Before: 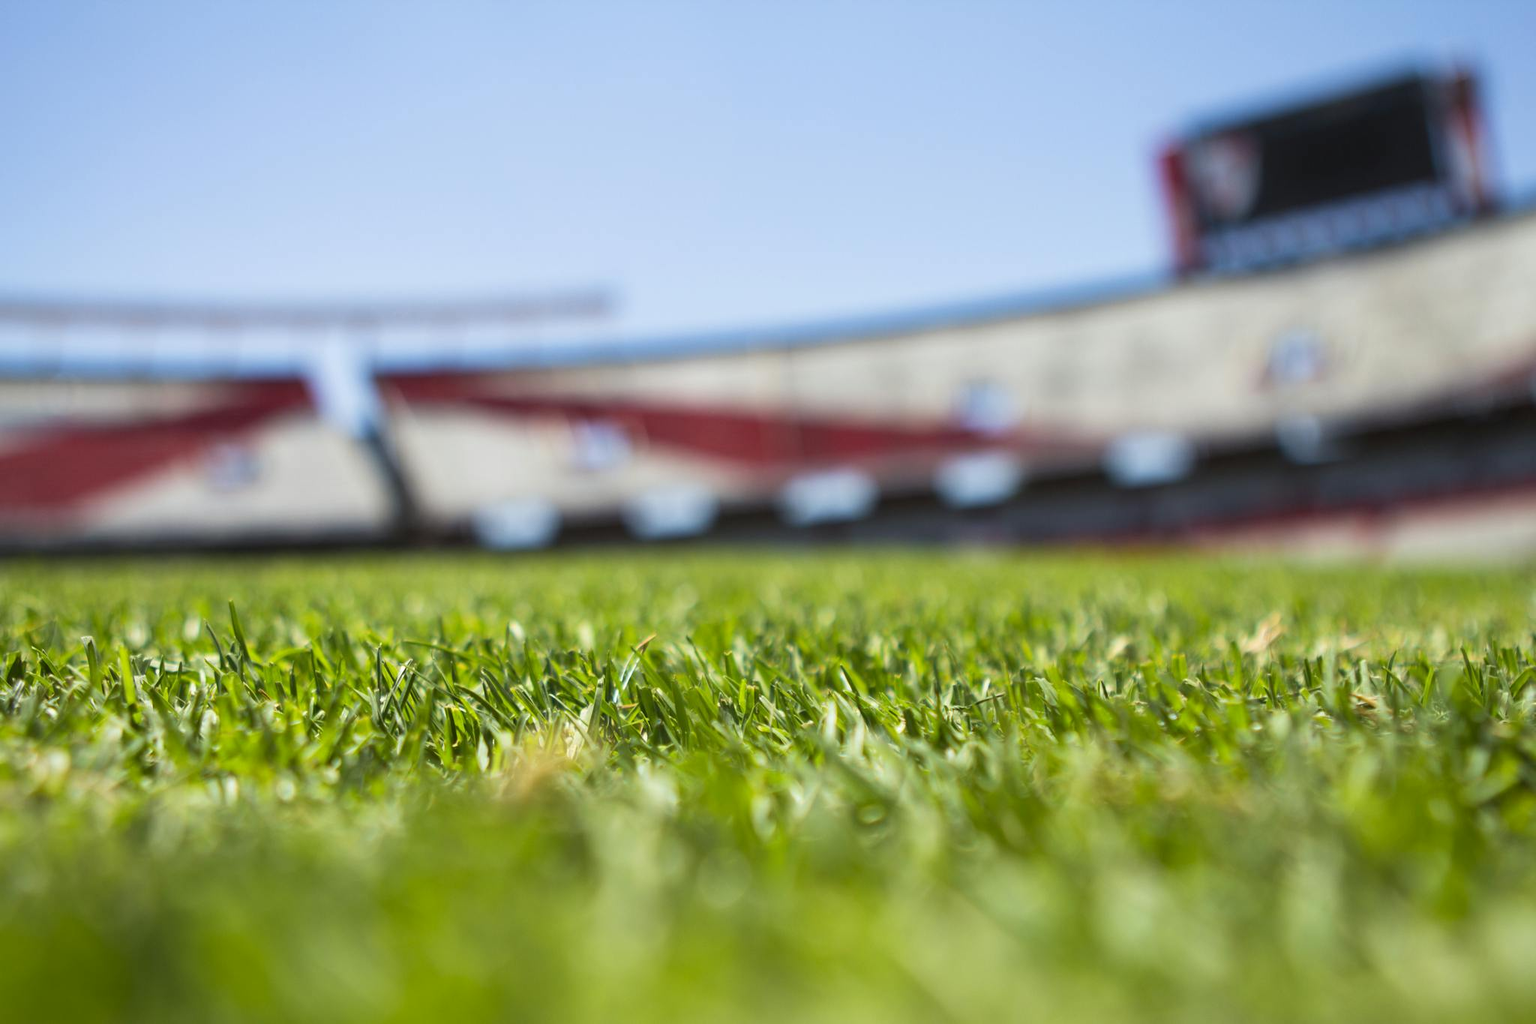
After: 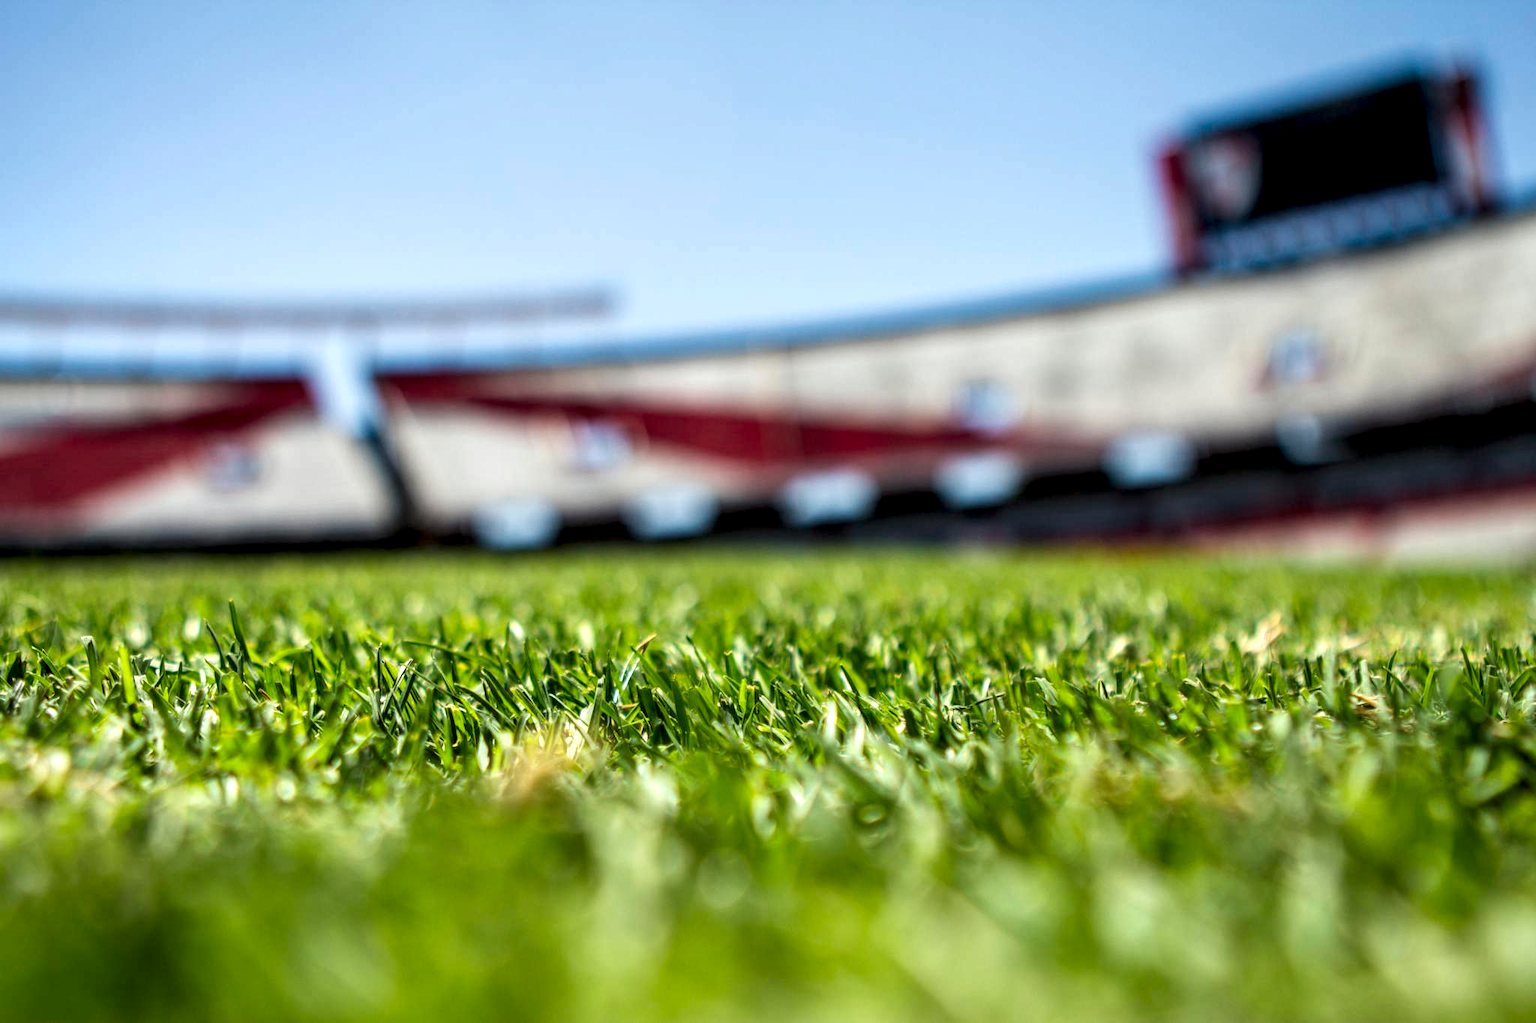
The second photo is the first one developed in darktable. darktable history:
local contrast: highlights 65%, shadows 54%, detail 169%, midtone range 0.51
